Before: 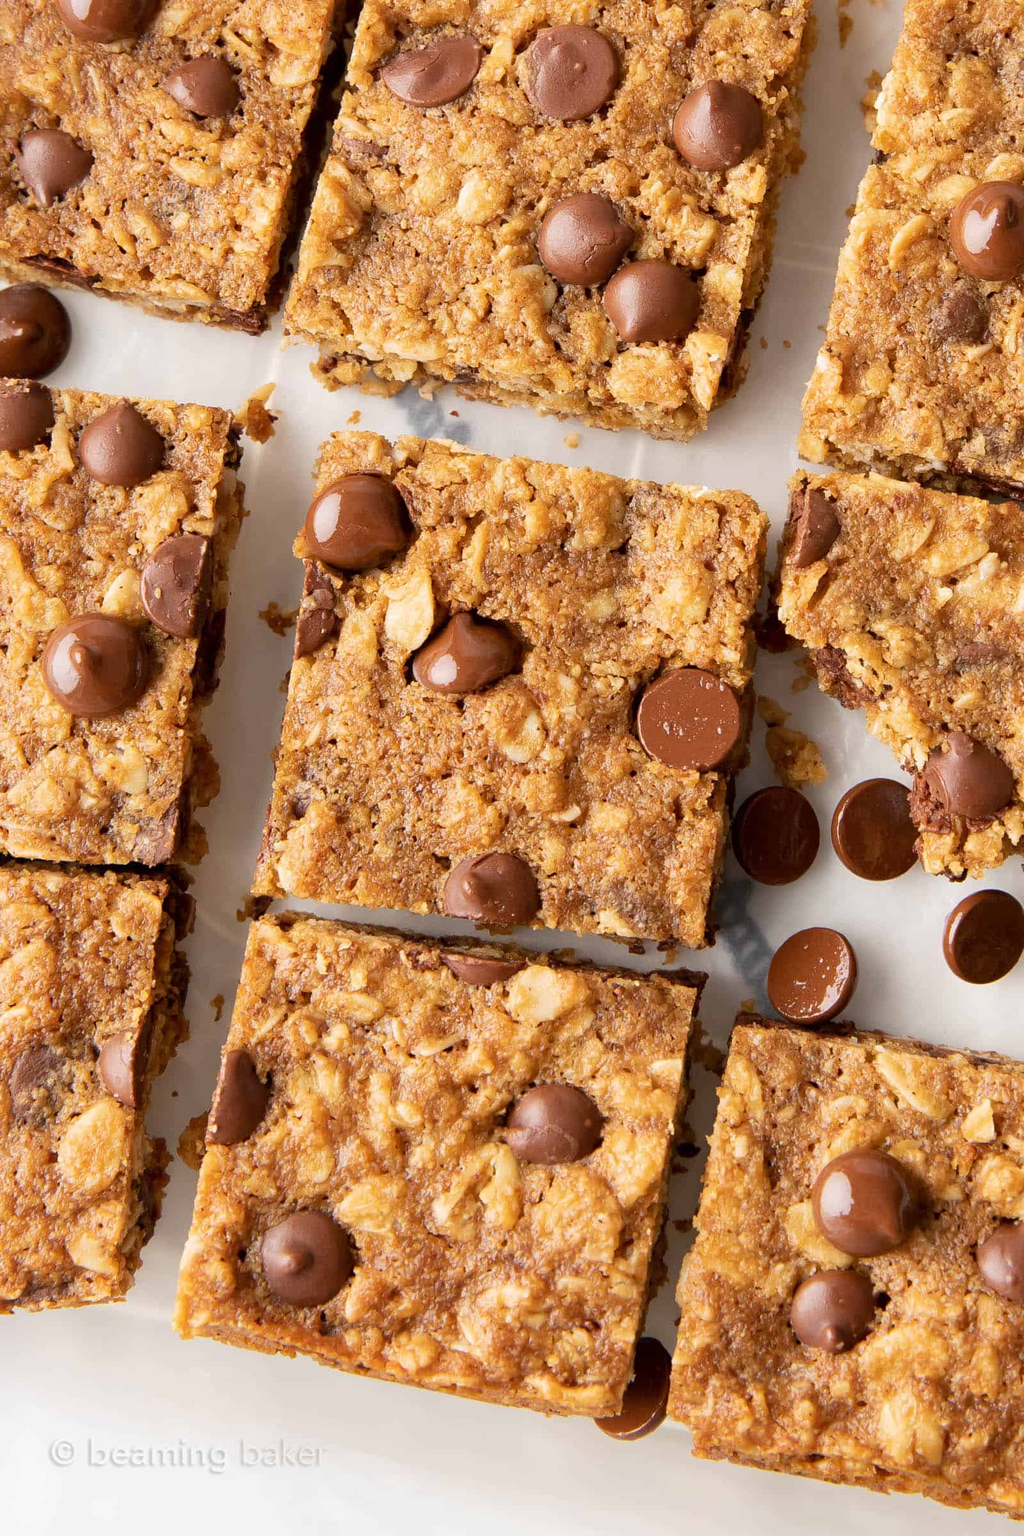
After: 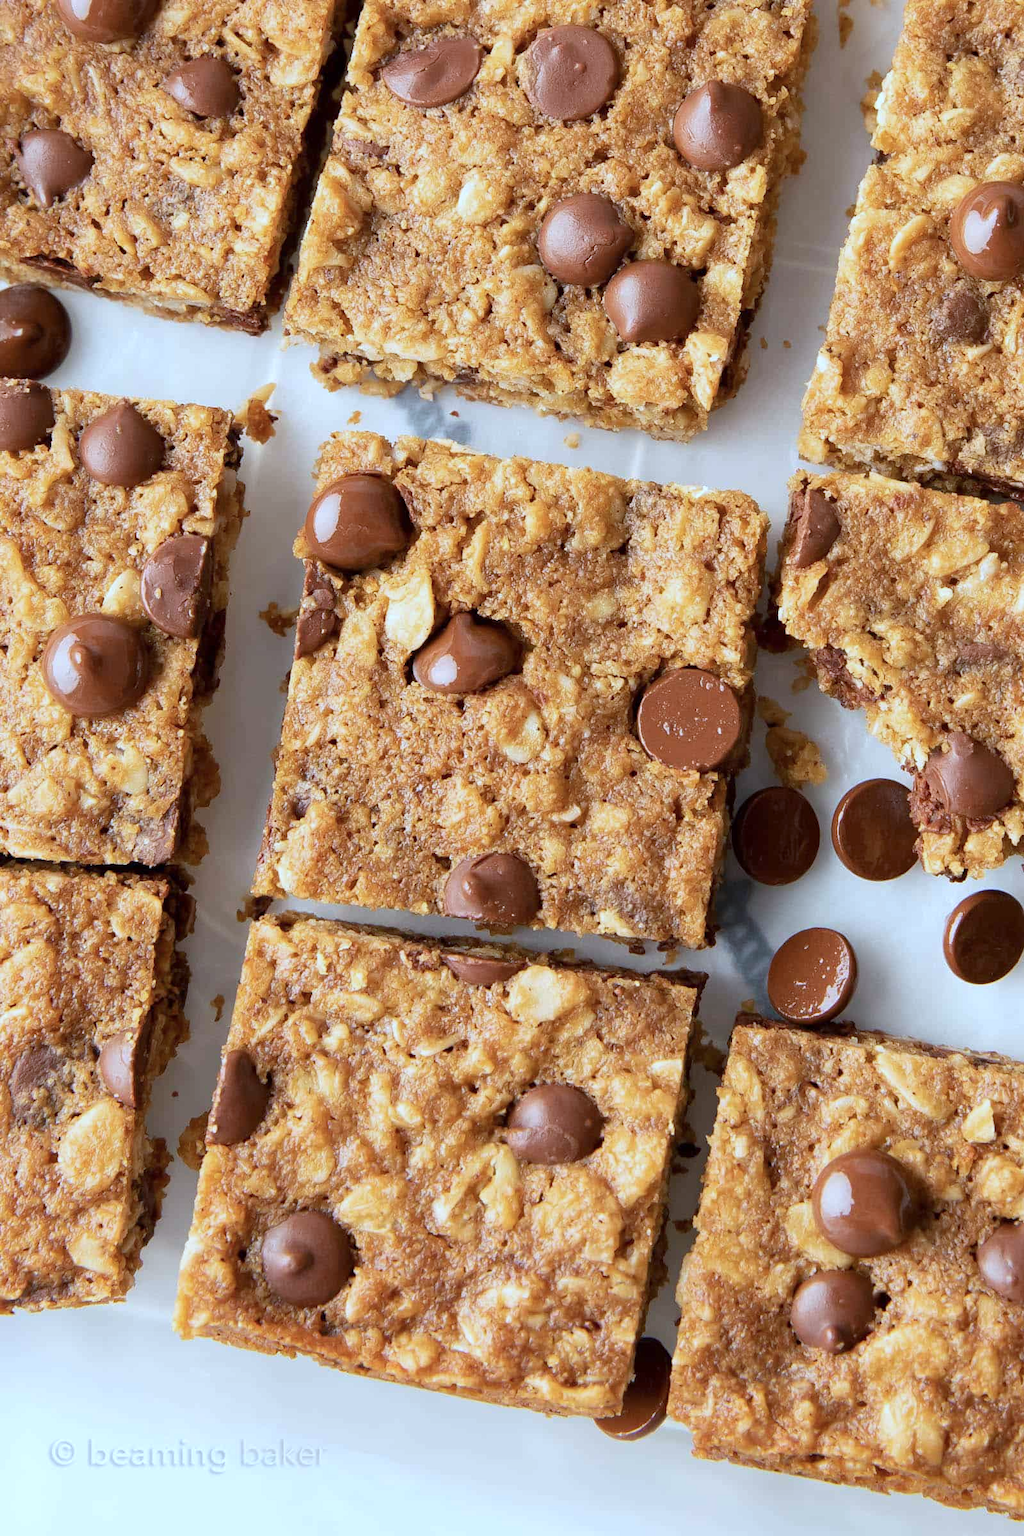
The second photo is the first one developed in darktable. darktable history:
exposure: compensate highlight preservation false
color calibration: illuminant as shot in camera, x 0.383, y 0.38, temperature 3949.15 K, gamut compression 1.66
